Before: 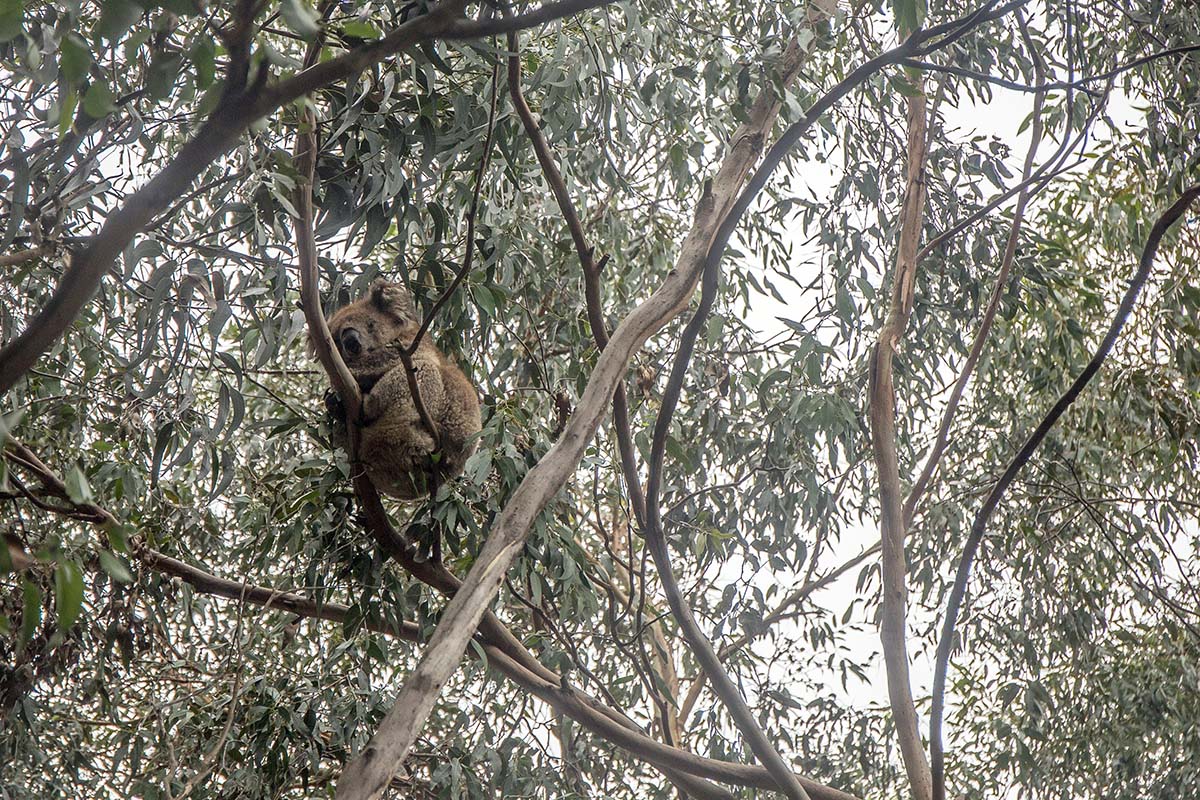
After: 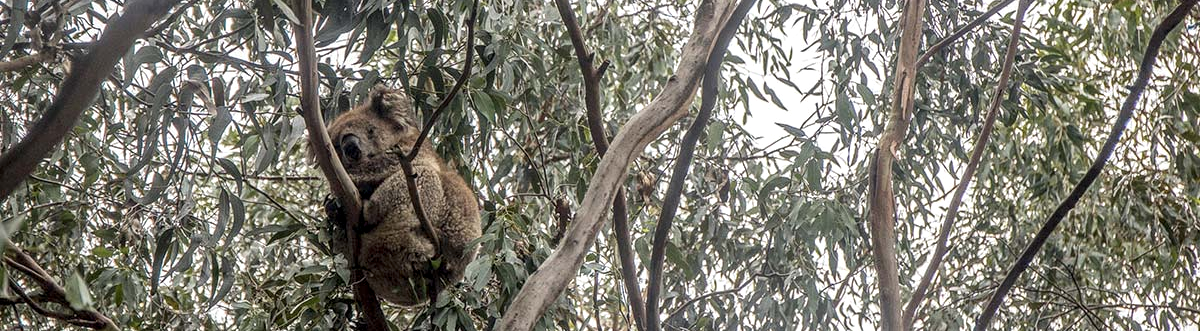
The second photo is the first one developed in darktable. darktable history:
color zones: curves: ch2 [(0, 0.5) (0.143, 0.5) (0.286, 0.489) (0.415, 0.421) (0.571, 0.5) (0.714, 0.5) (0.857, 0.5) (1, 0.5)]
crop and rotate: top 24.254%, bottom 34.355%
local contrast: detail 130%
